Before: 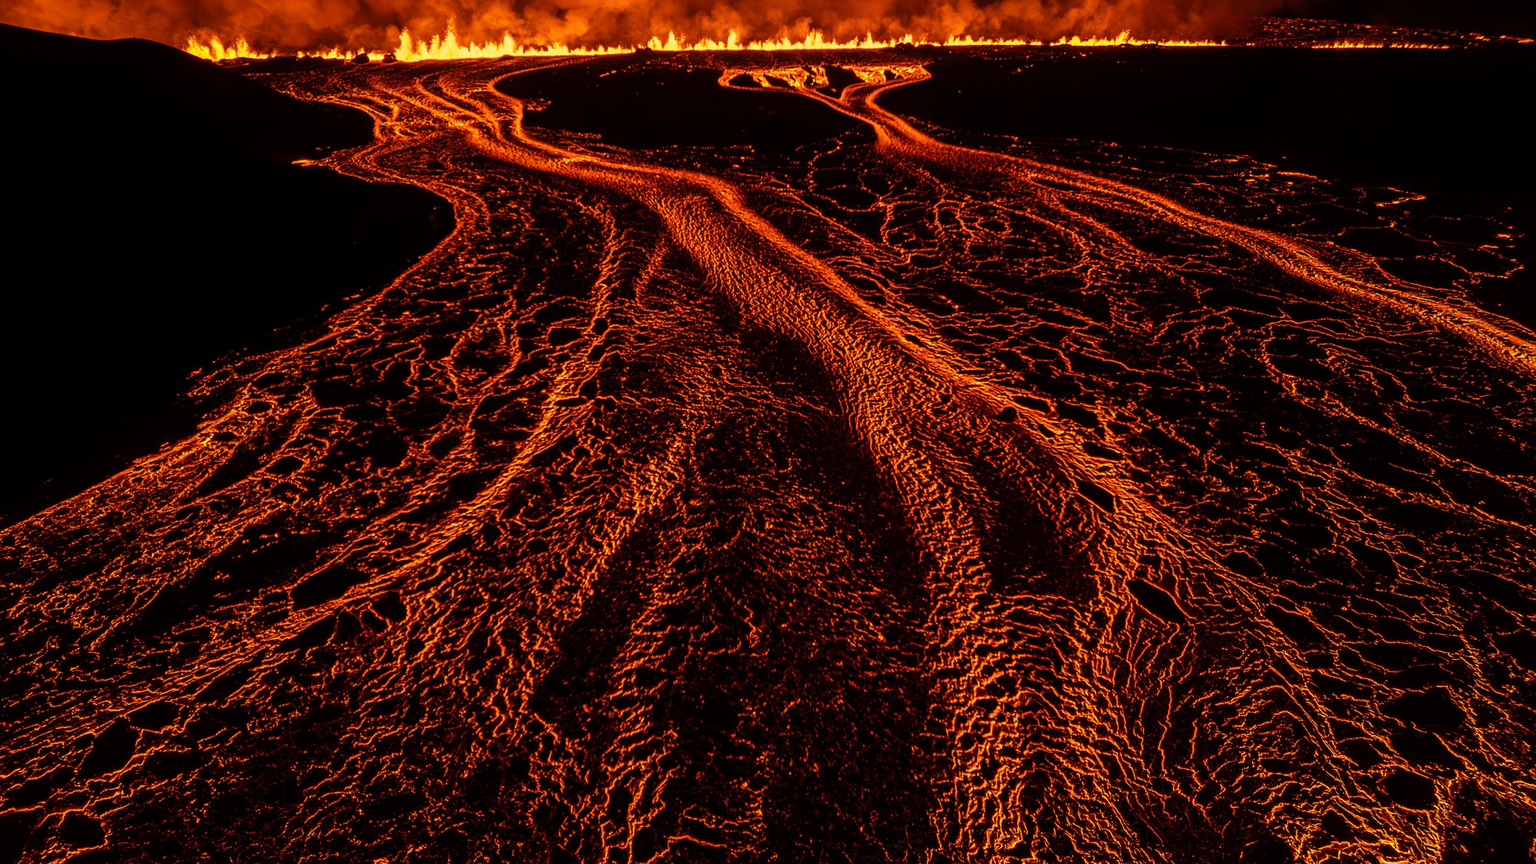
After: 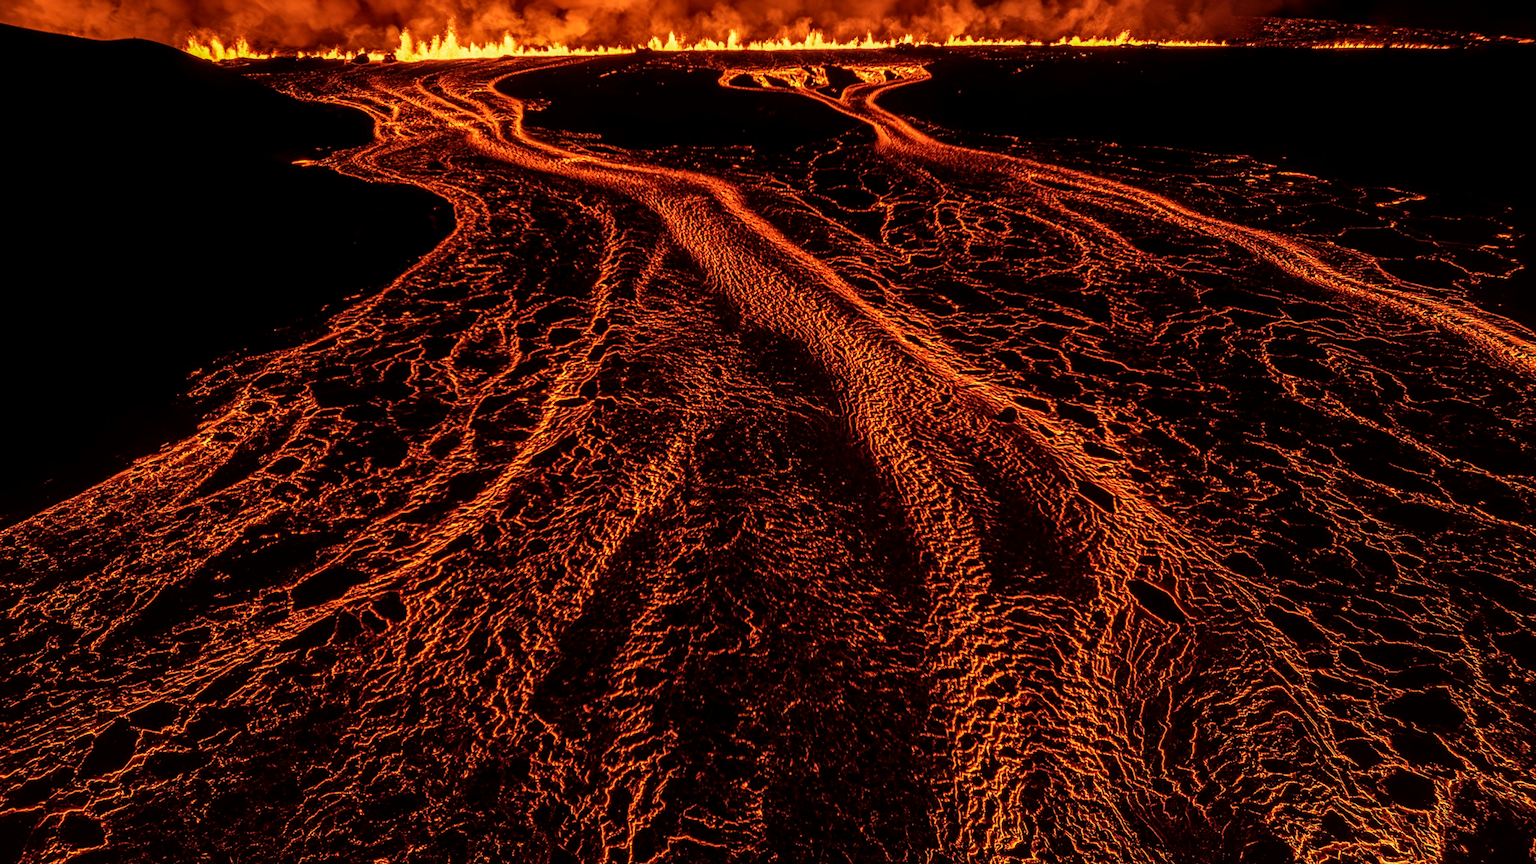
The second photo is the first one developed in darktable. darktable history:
color correction: highlights a* -2.89, highlights b* -2.28, shadows a* 2.07, shadows b* 3
local contrast: detail 130%
